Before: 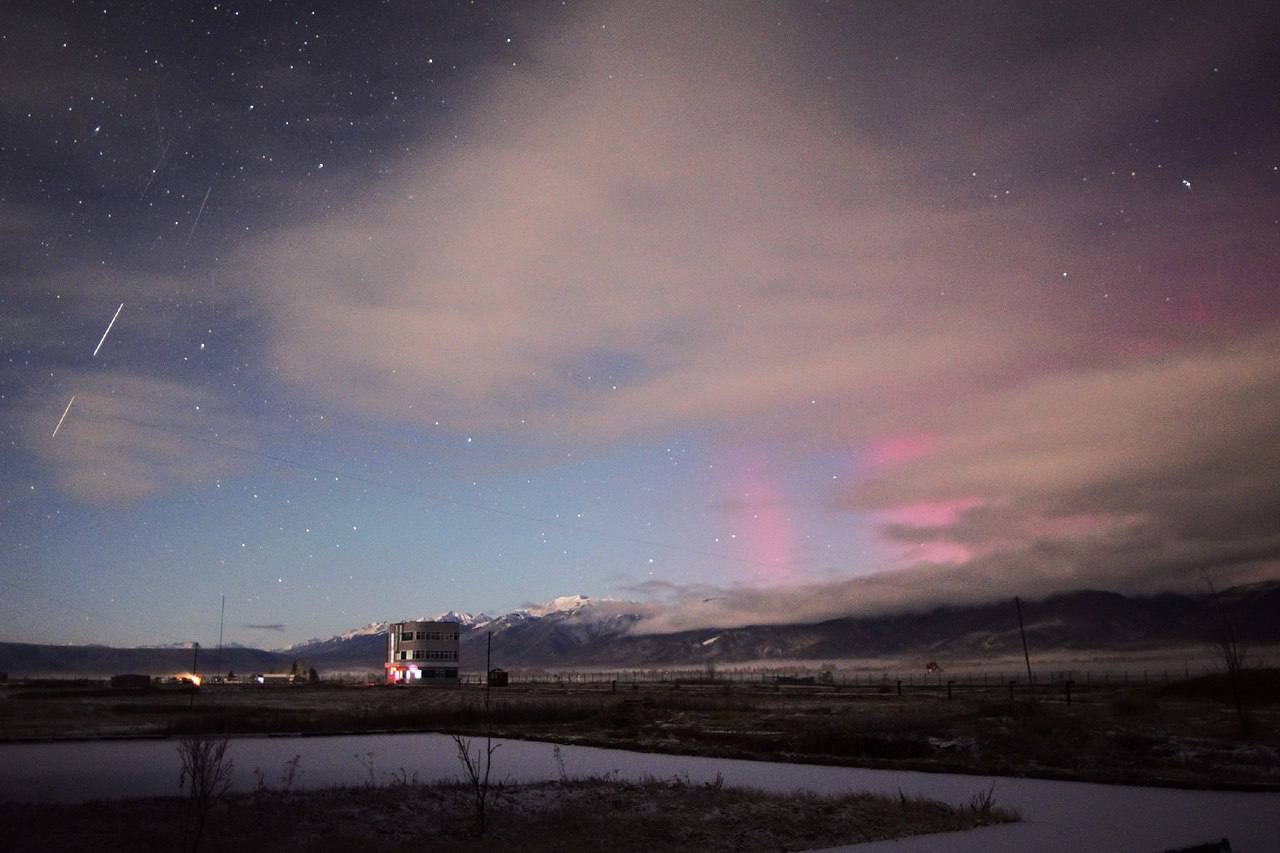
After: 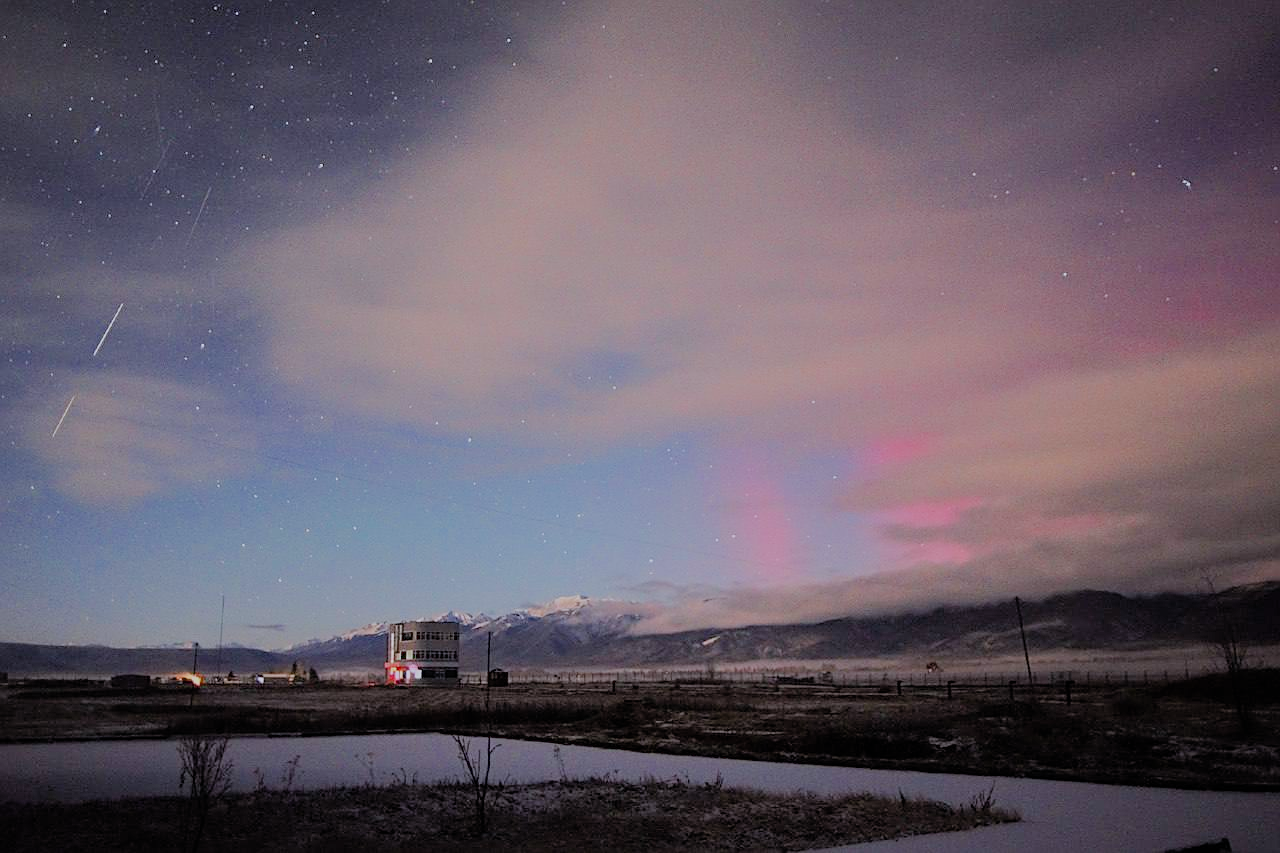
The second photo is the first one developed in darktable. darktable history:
contrast brightness saturation: contrast 0.055, brightness 0.064, saturation 0.014
color correction: highlights a* -0.121, highlights b* -5.58, shadows a* -0.122, shadows b* -0.11
sharpen: on, module defaults
filmic rgb: middle gray luminance 2.66%, black relative exposure -9.88 EV, white relative exposure 6.99 EV, dynamic range scaling 9.95%, target black luminance 0%, hardness 3.16, latitude 44.32%, contrast 0.671, highlights saturation mix 6.19%, shadows ↔ highlights balance 12.93%, color science v5 (2021), contrast in shadows safe, contrast in highlights safe
